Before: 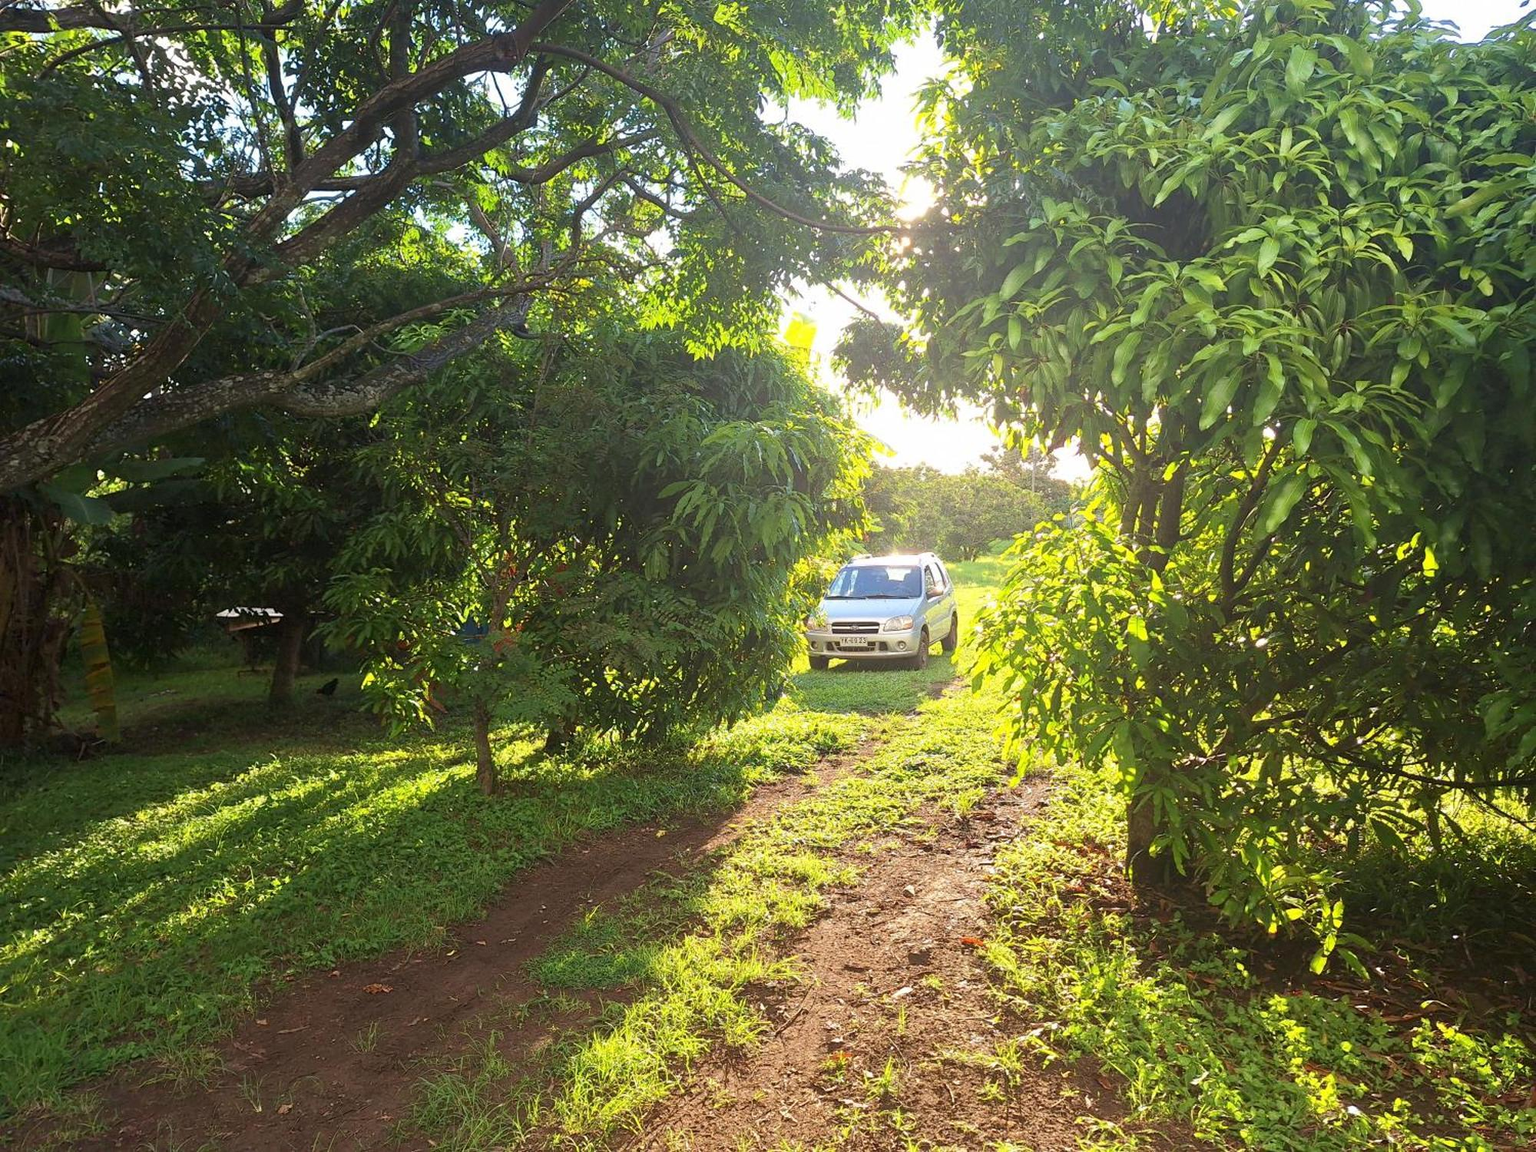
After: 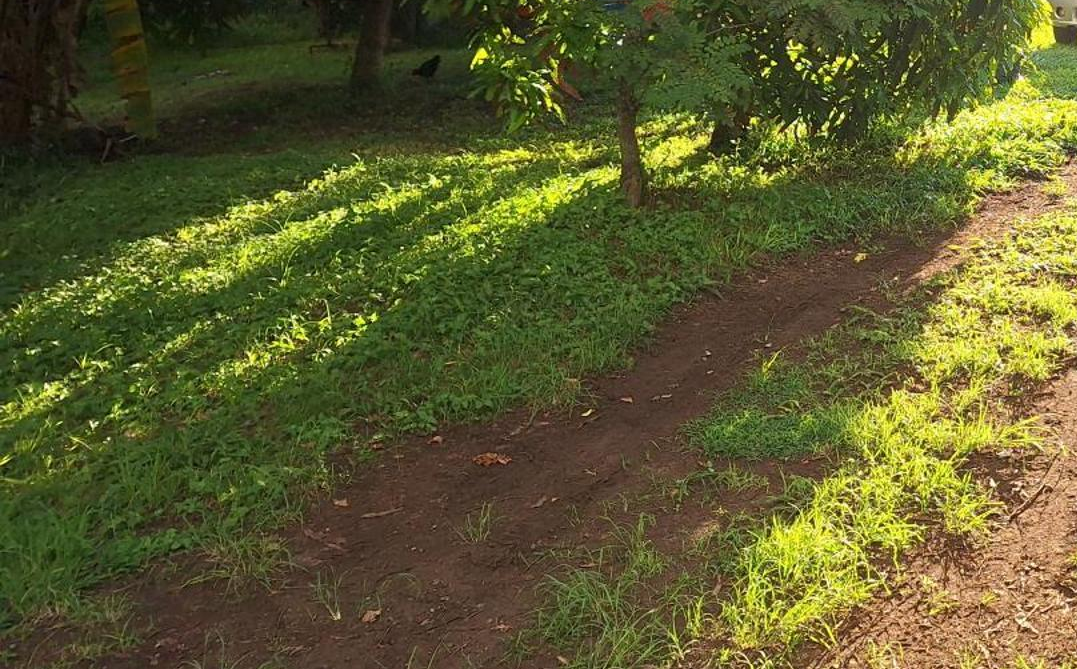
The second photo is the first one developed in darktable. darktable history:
crop and rotate: top 55.21%, right 46.115%, bottom 0.173%
